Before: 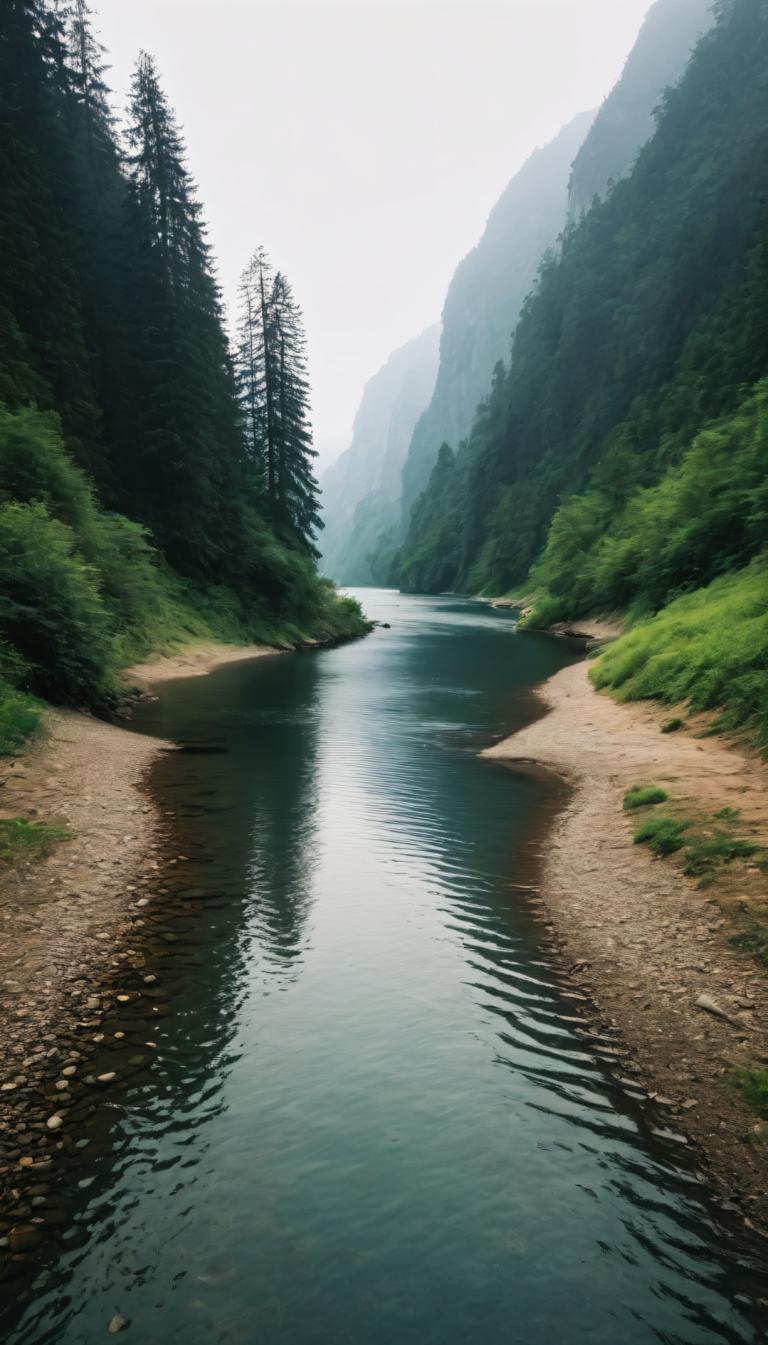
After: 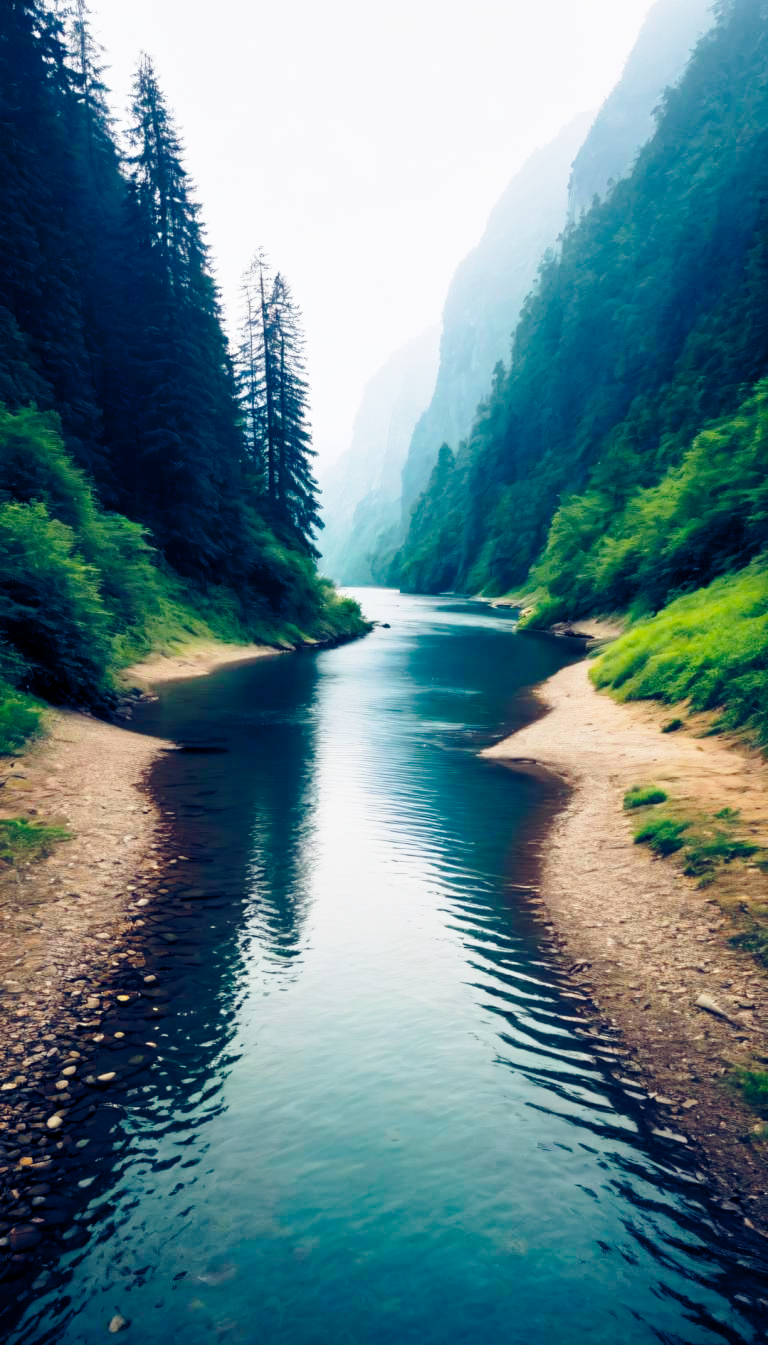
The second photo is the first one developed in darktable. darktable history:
color balance rgb: global offset › luminance -0.292%, global offset › chroma 0.311%, global offset › hue 259.41°, perceptual saturation grading › global saturation 25.44%, global vibrance 20%
base curve: curves: ch0 [(0, 0) (0.028, 0.03) (0.121, 0.232) (0.46, 0.748) (0.859, 0.968) (1, 1)], preserve colors none
